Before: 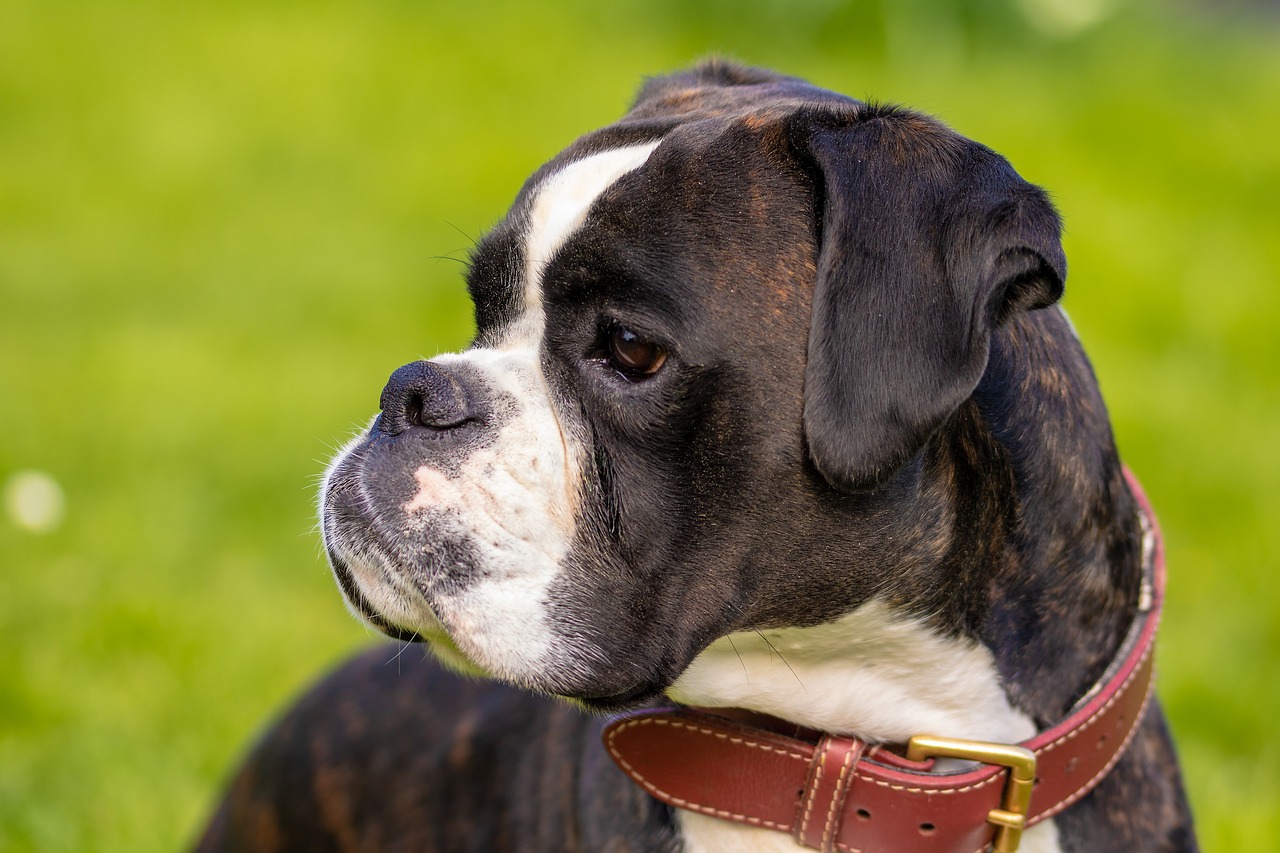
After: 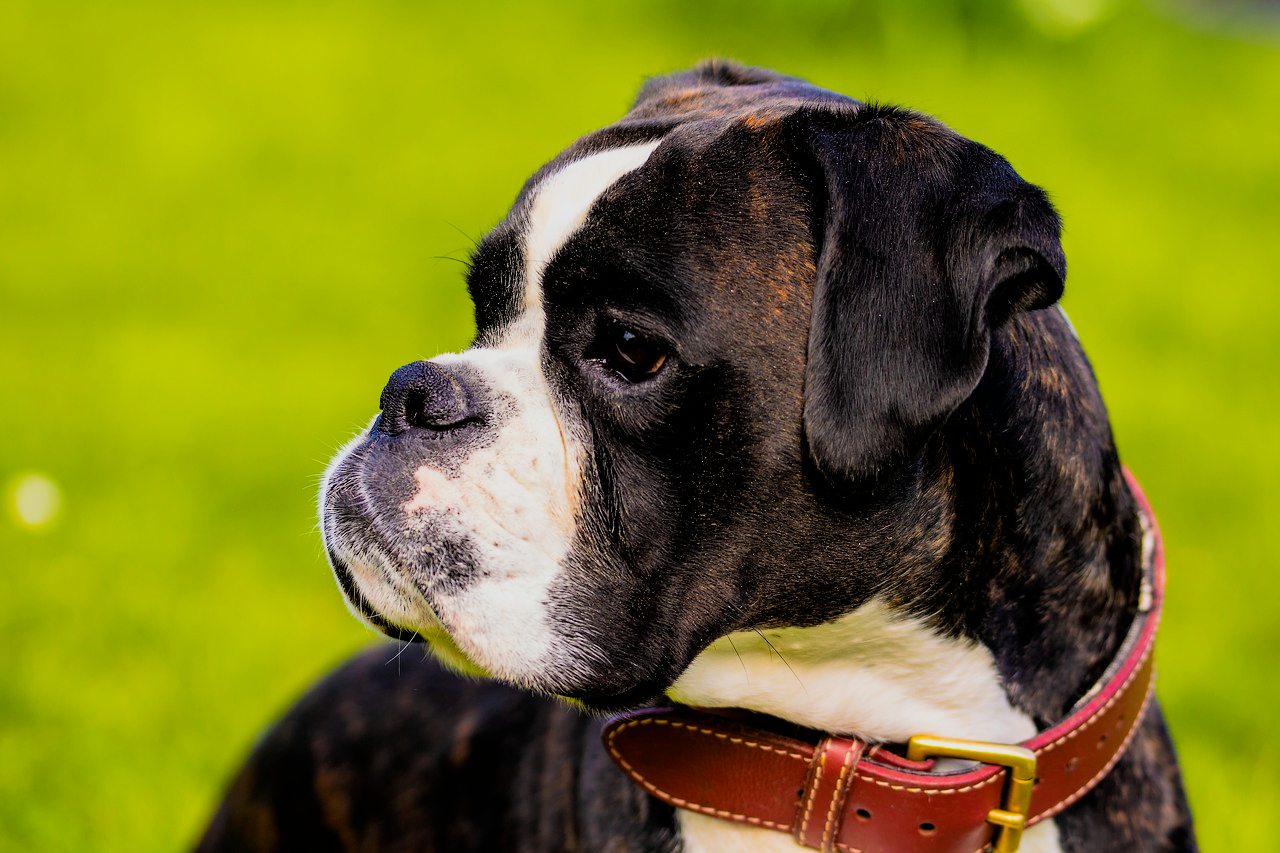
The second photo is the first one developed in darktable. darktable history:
filmic rgb: black relative exposure -5 EV, hardness 2.88, contrast 1.4, highlights saturation mix -30%
color balance rgb: linear chroma grading › global chroma 15%, perceptual saturation grading › global saturation 30%
